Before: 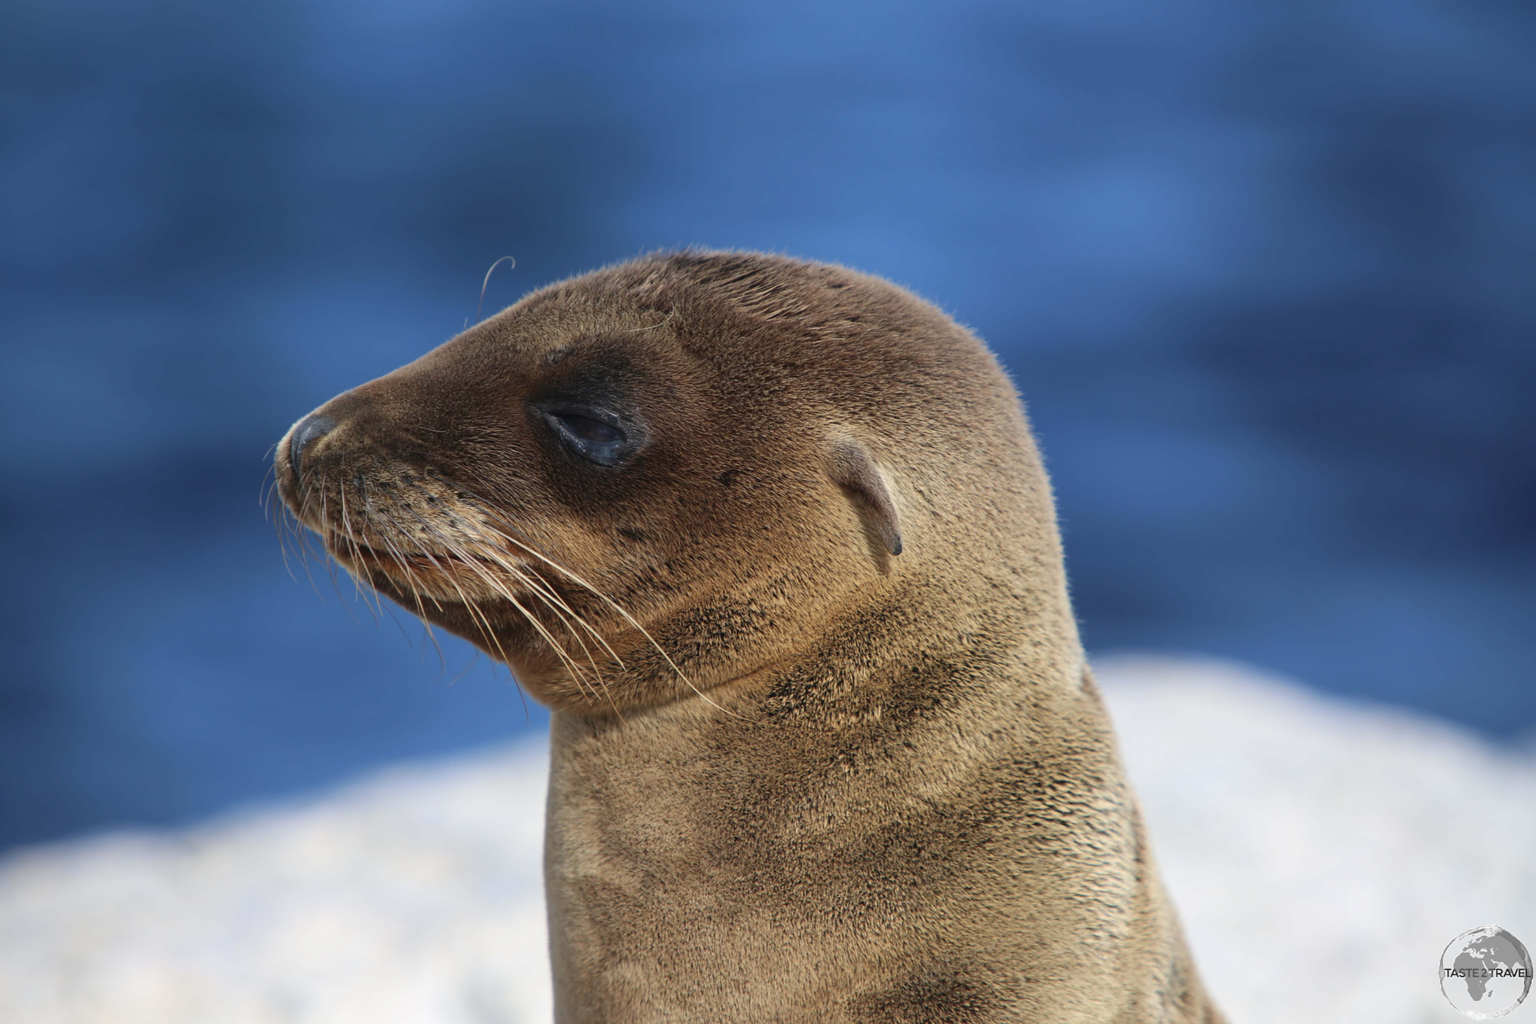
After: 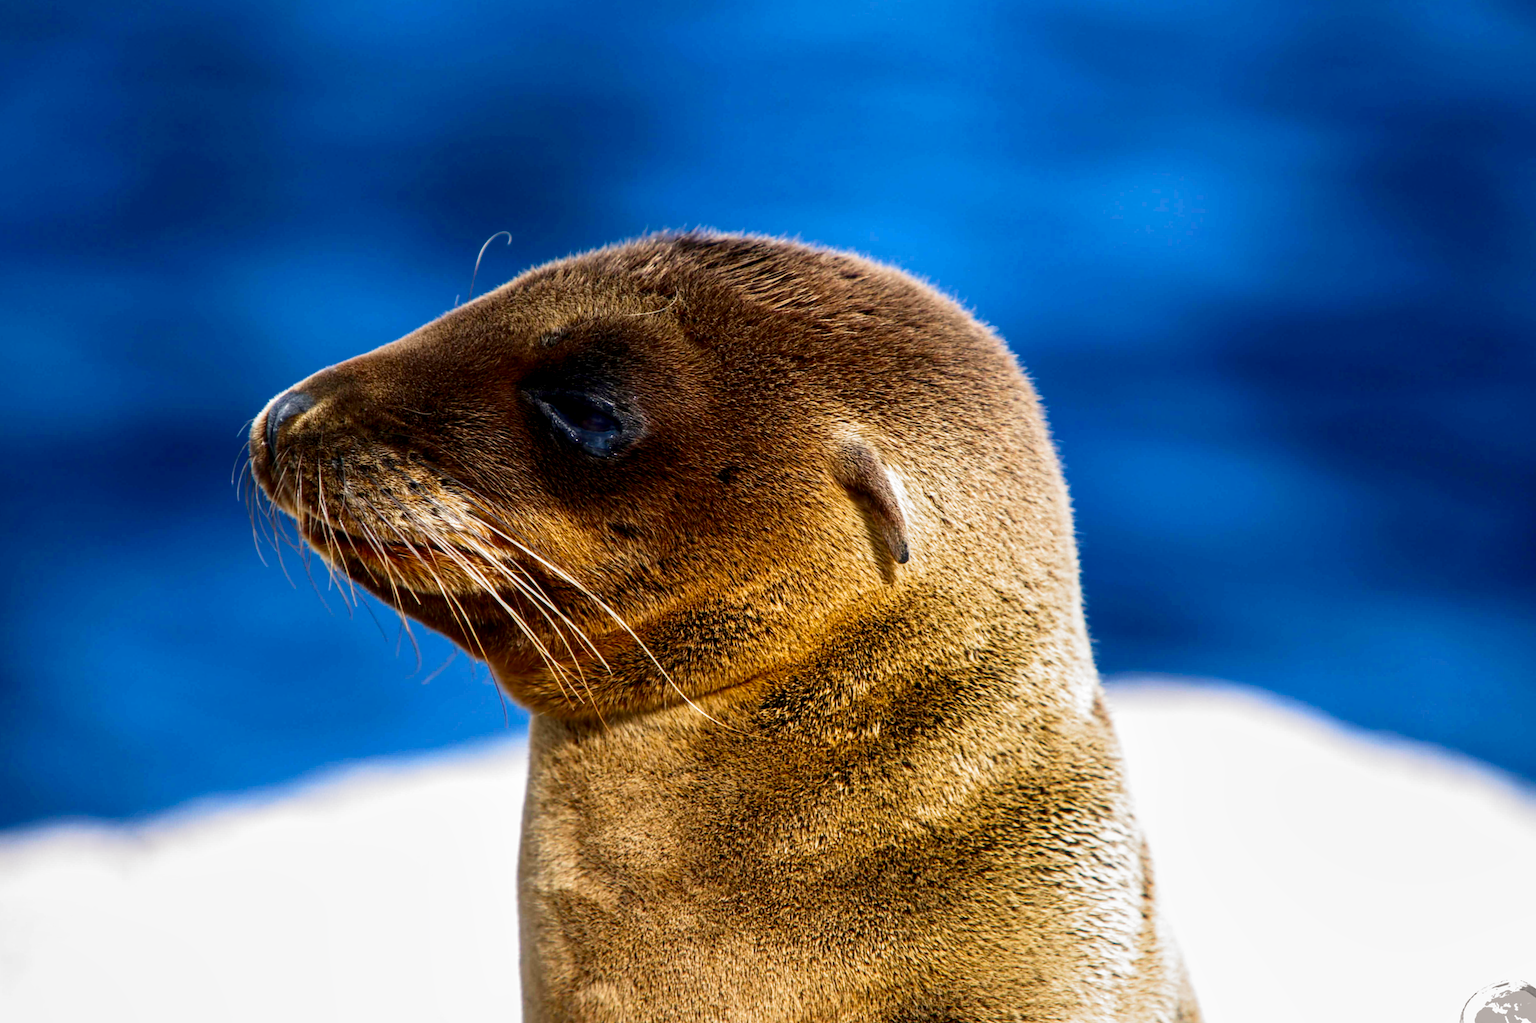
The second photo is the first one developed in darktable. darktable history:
filmic rgb: black relative exposure -8.18 EV, white relative exposure 2.2 EV, target white luminance 99.946%, hardness 7.1, latitude 74.81%, contrast 1.319, highlights saturation mix -1.54%, shadows ↔ highlights balance 29.63%, add noise in highlights 0.002, preserve chrominance no, color science v3 (2019), use custom middle-gray values true, iterations of high-quality reconstruction 10, contrast in highlights soft
tone curve: curves: ch0 [(0.016, 0.011) (0.204, 0.146) (0.515, 0.476) (0.78, 0.795) (1, 0.981)], color space Lab, independent channels, preserve colors none
crop and rotate: angle -2.24°
local contrast: on, module defaults
color balance rgb: highlights gain › chroma 1.69%, highlights gain › hue 55.74°, perceptual saturation grading › global saturation 41.798%, perceptual brilliance grading › global brilliance 11.031%
